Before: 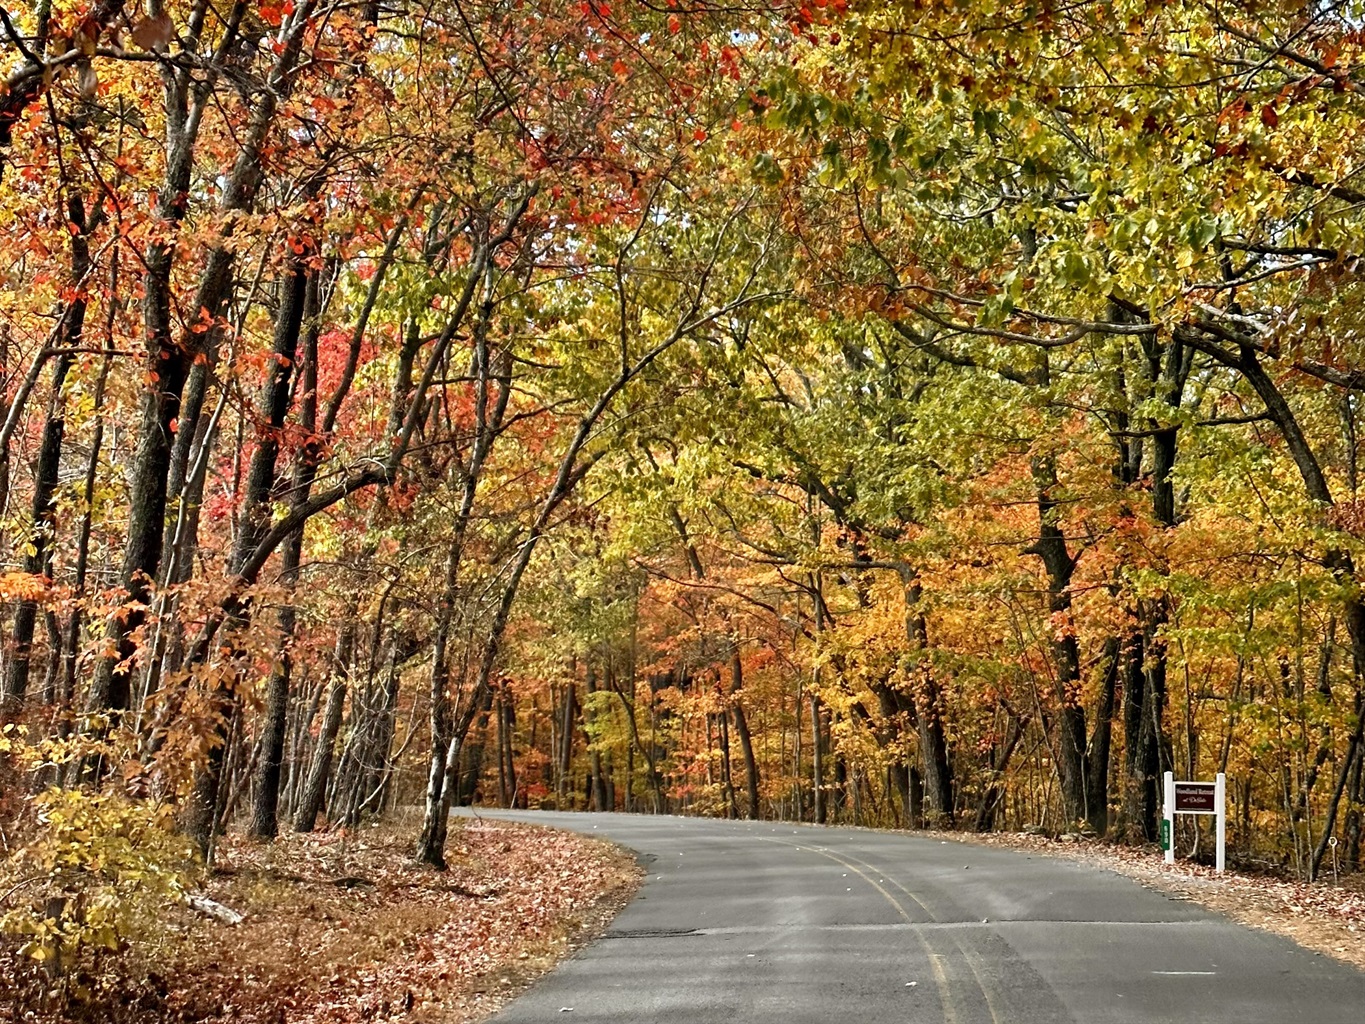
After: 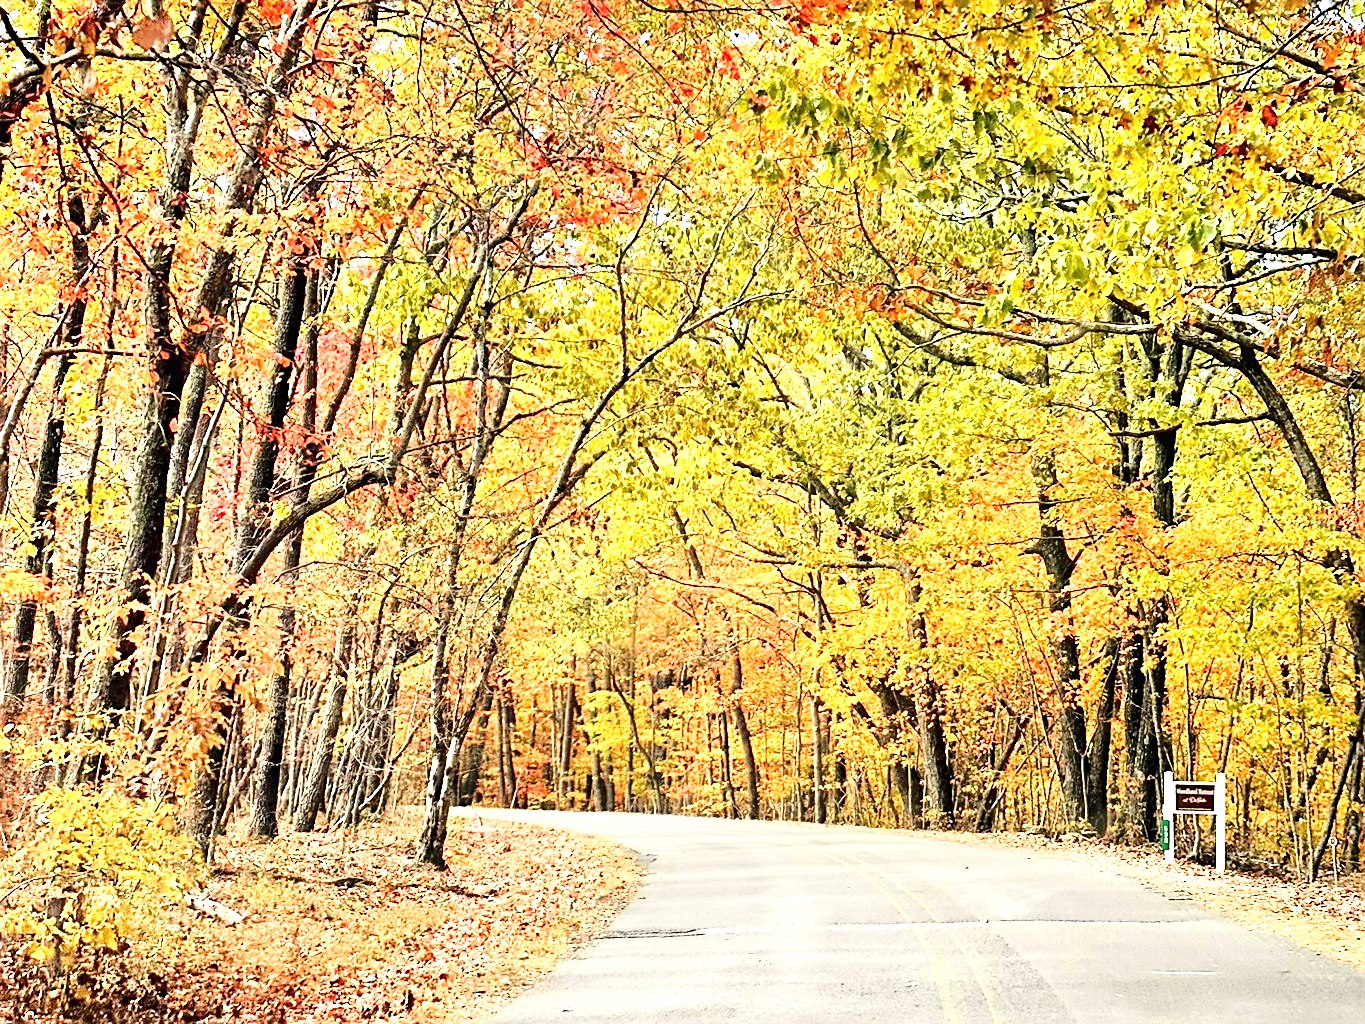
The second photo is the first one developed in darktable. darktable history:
sharpen: on, module defaults
exposure: black level correction 0, exposure 1.55 EV, compensate exposure bias true, compensate highlight preservation false
base curve: curves: ch0 [(0, 0) (0.028, 0.03) (0.121, 0.232) (0.46, 0.748) (0.859, 0.968) (1, 1)]
